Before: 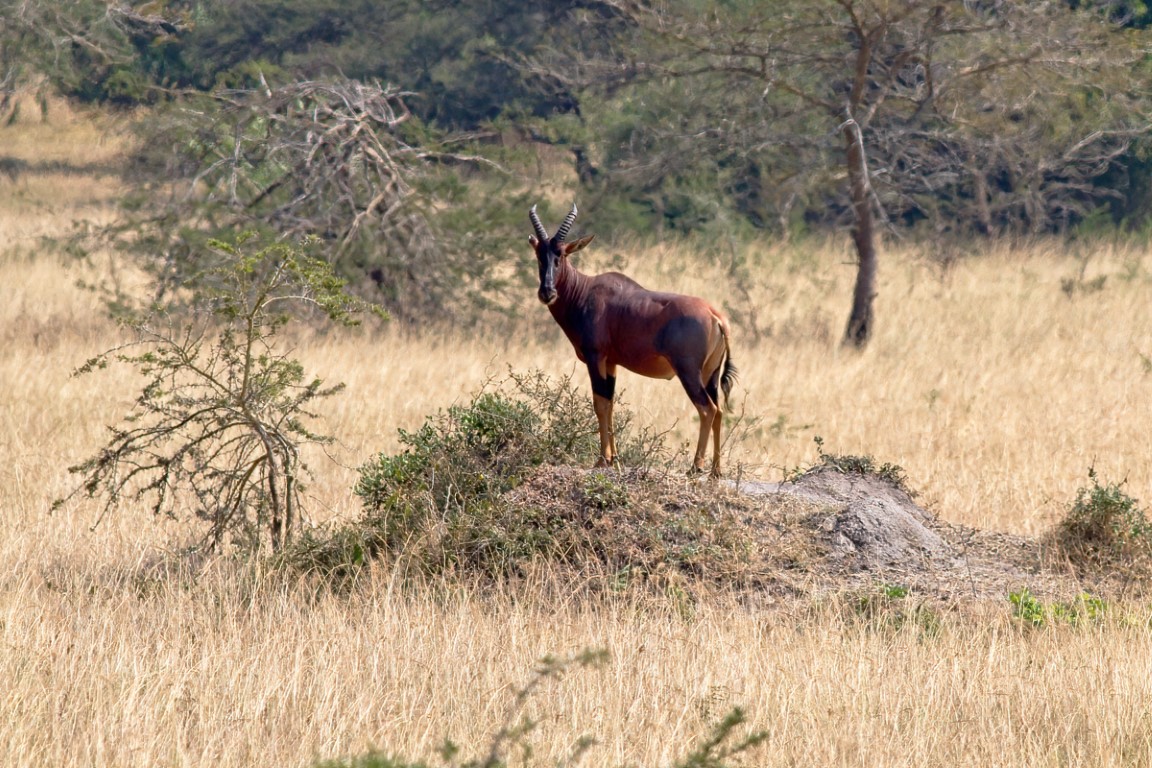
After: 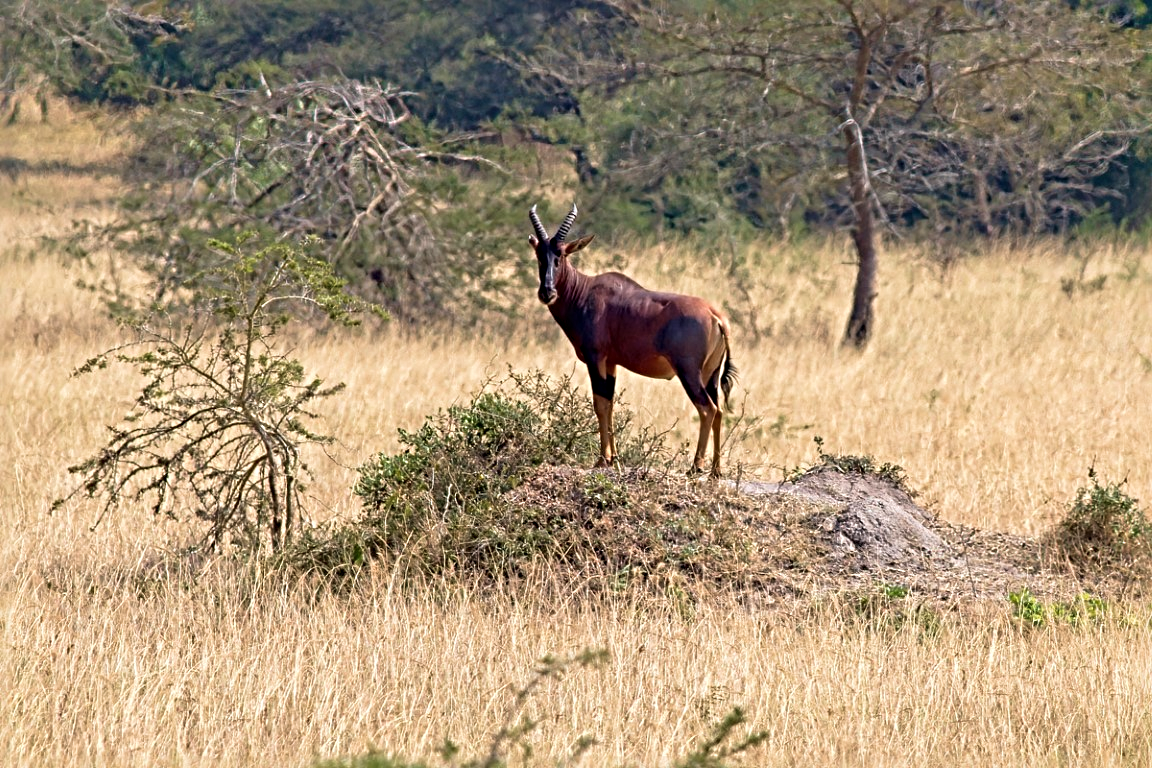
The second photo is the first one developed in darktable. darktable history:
sharpen: radius 4.883
velvia: on, module defaults
